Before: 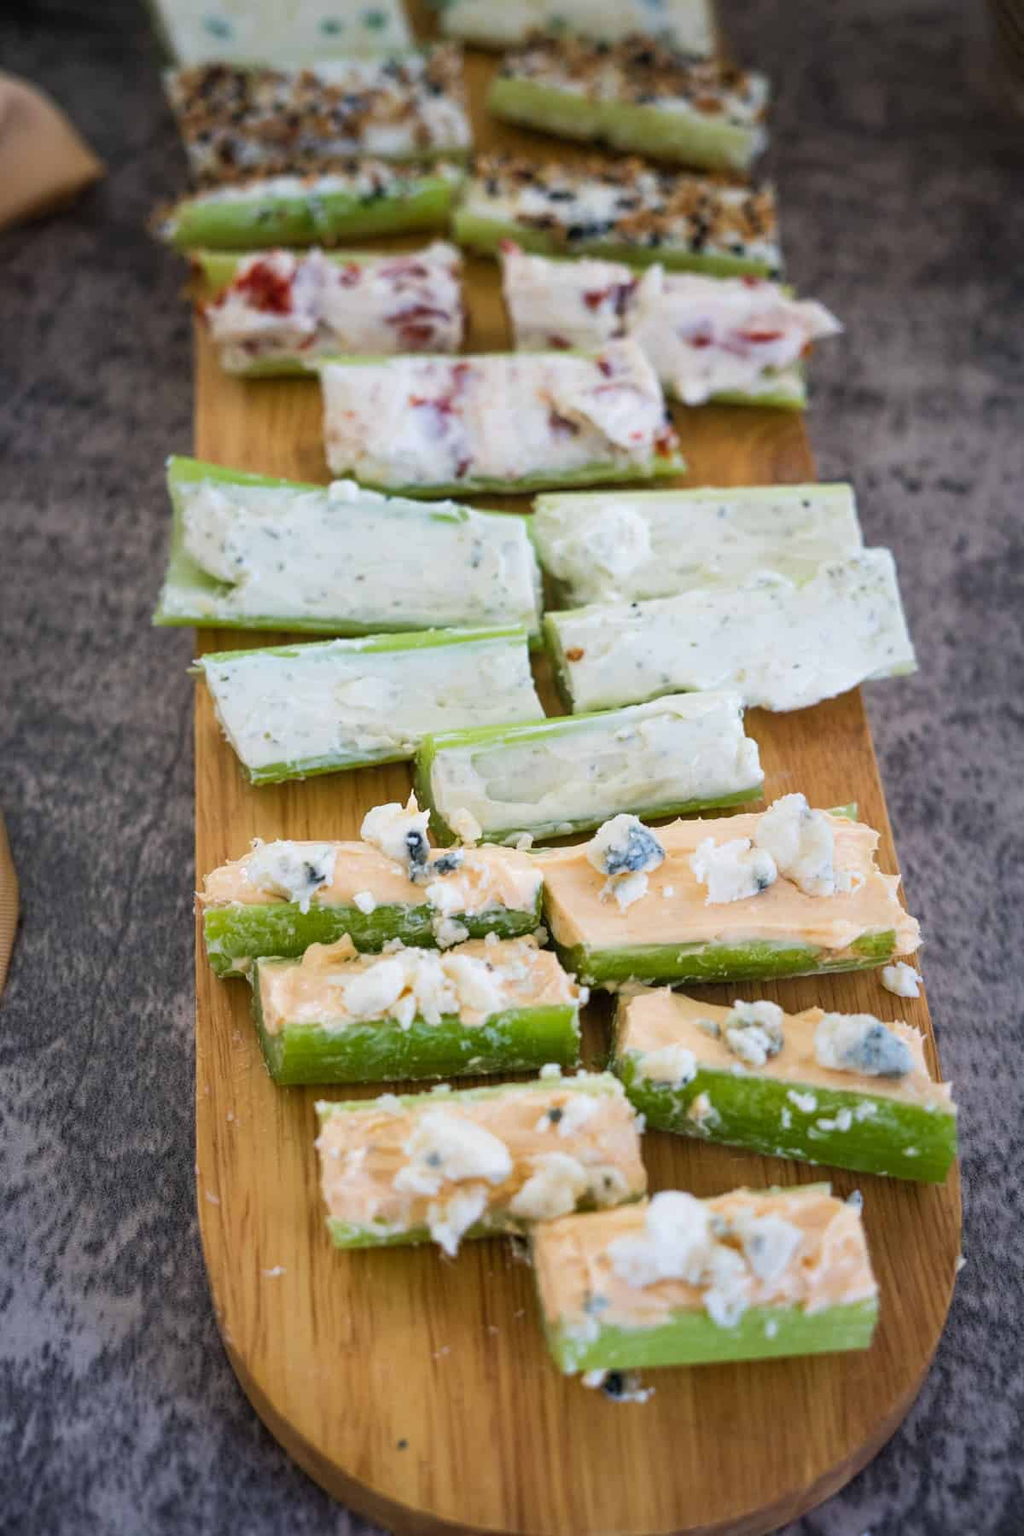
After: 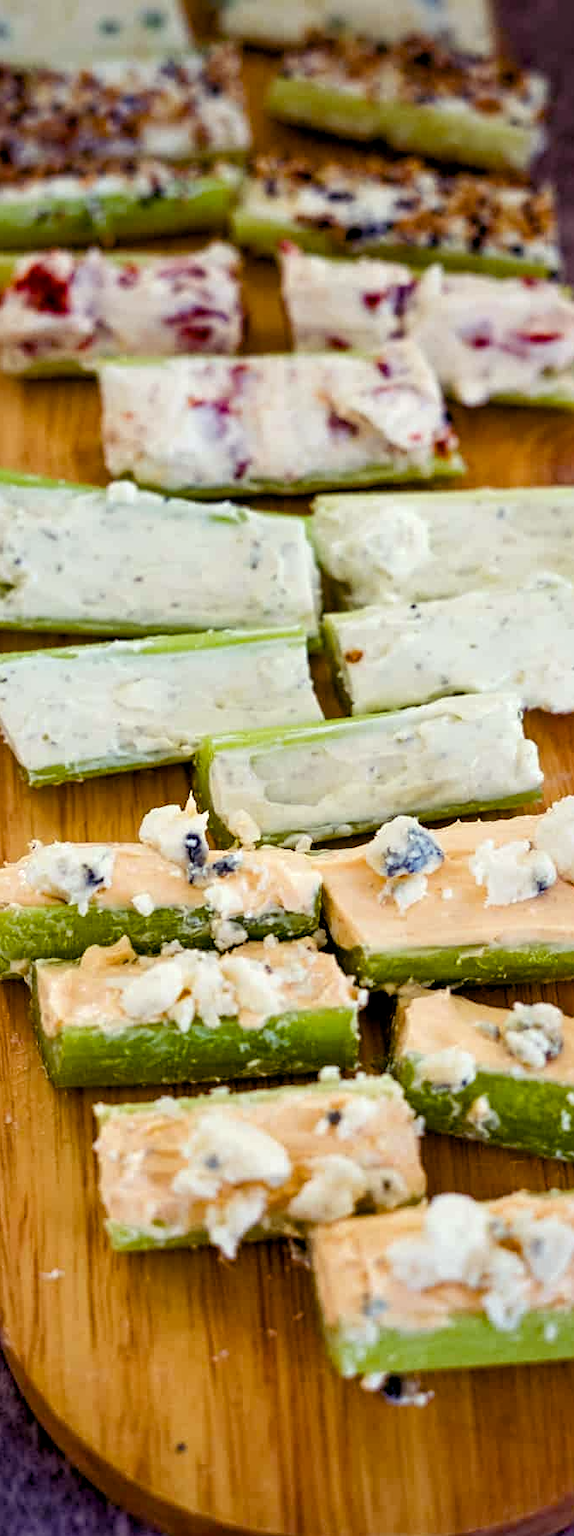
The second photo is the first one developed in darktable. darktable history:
color balance rgb: shadows lift › luminance -21.66%, shadows lift › chroma 8.98%, shadows lift › hue 283.37°, power › chroma 1.05%, power › hue 25.59°, highlights gain › luminance 6.08%, highlights gain › chroma 2.55%, highlights gain › hue 90°, global offset › luminance -0.87%, perceptual saturation grading › global saturation 25%, perceptual saturation grading › highlights -28.39%, perceptual saturation grading › shadows 33.98%
crop: left 21.674%, right 22.086%
contrast equalizer: octaves 7, y [[0.509, 0.514, 0.523, 0.542, 0.578, 0.603], [0.5 ×6], [0.509, 0.514, 0.523, 0.542, 0.578, 0.603], [0.001, 0.002, 0.003, 0.005, 0.01, 0.013], [0.001, 0.002, 0.003, 0.005, 0.01, 0.013]]
white balance: red 1, blue 1
